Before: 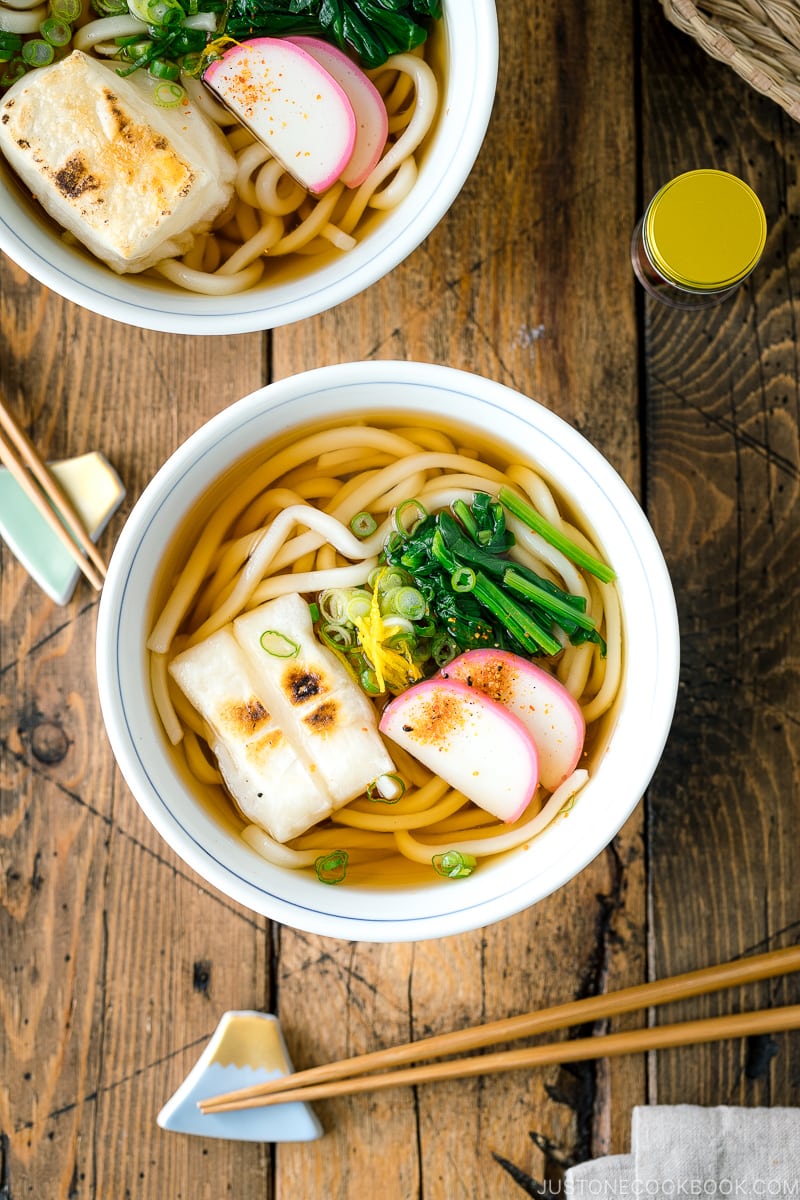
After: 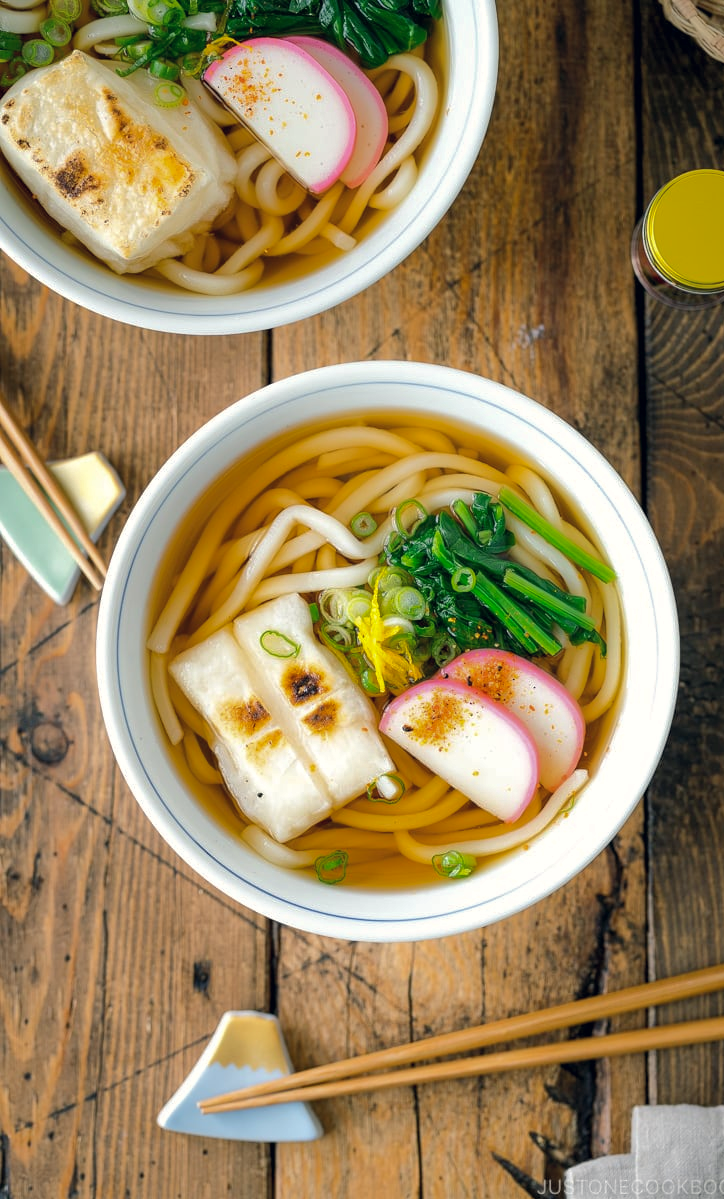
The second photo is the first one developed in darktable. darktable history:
crop: right 9.484%, bottom 0.028%
color correction: highlights a* 0.316, highlights b* 2.65, shadows a* -1.24, shadows b* -4.52
shadows and highlights: shadows 39.85, highlights -59.67
